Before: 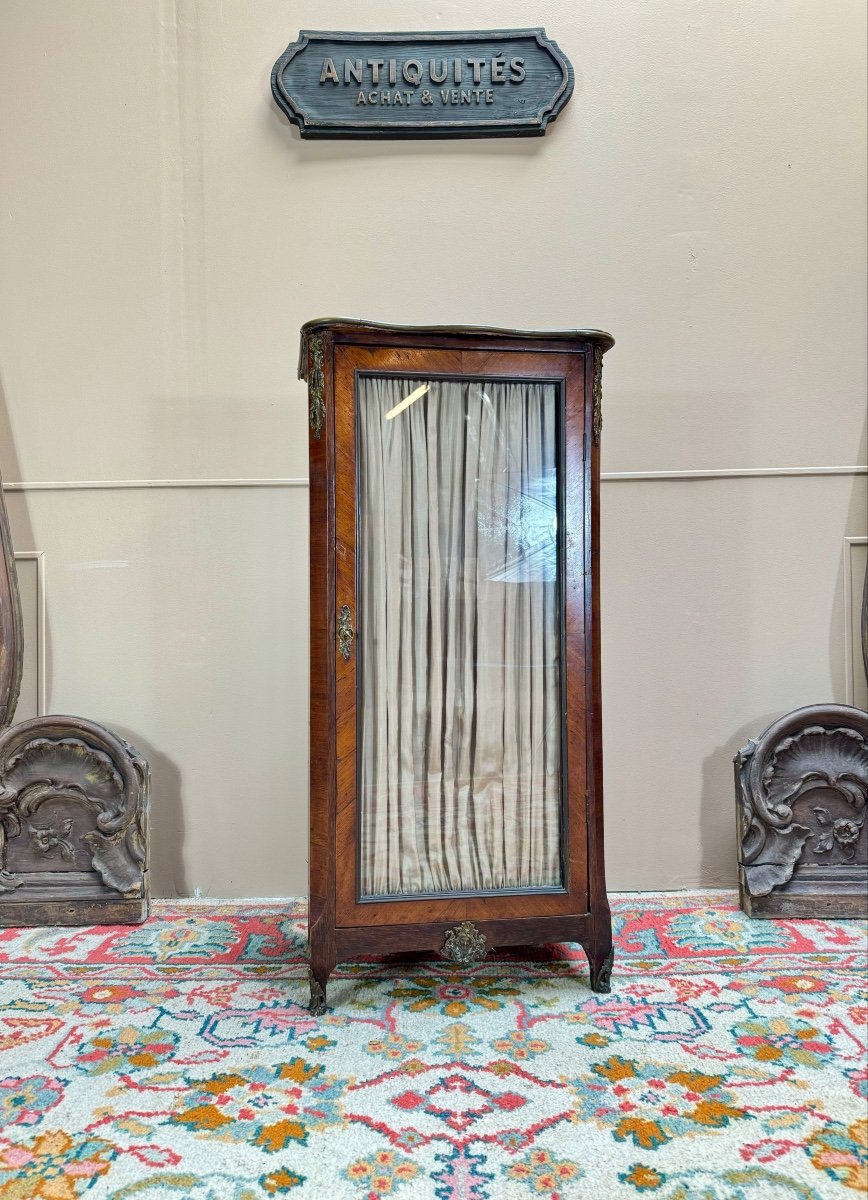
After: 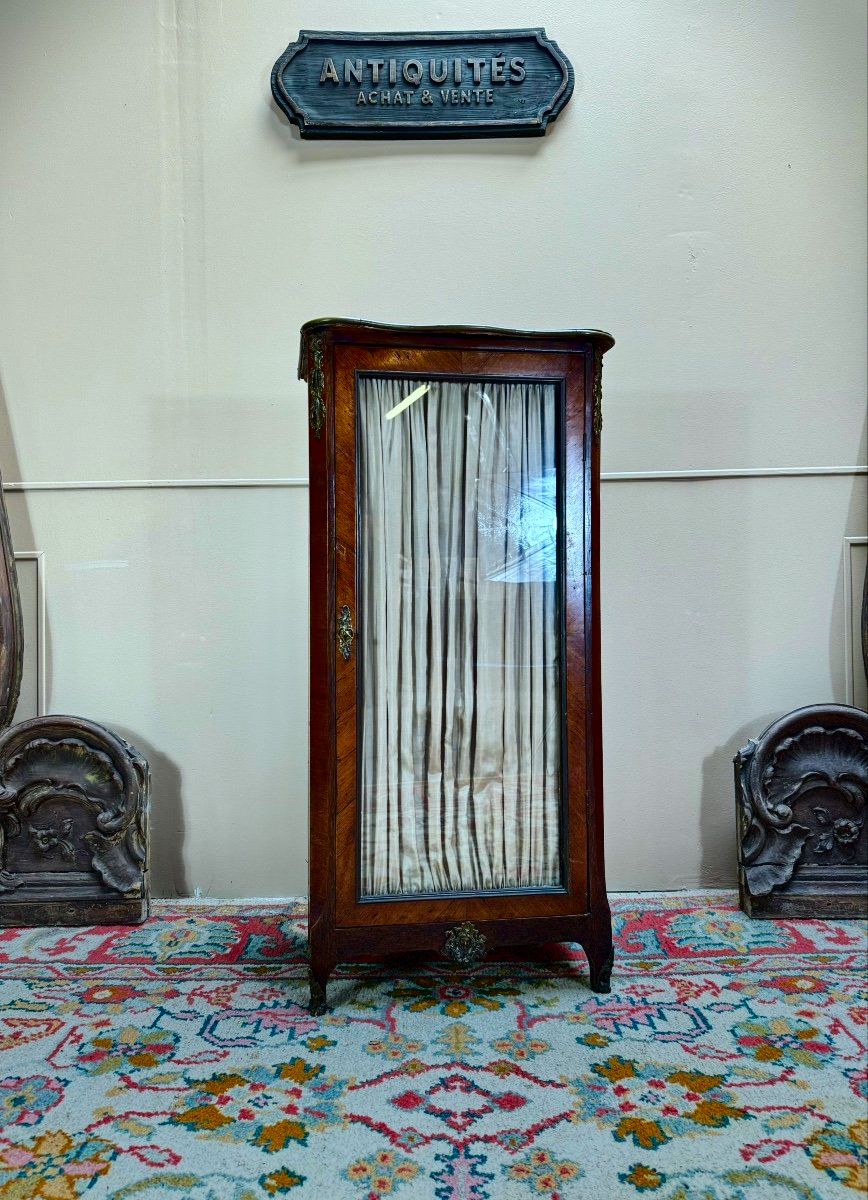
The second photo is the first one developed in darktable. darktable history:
vignetting: fall-off start 68.33%, fall-off radius 30%, saturation 0.042, center (-0.066, -0.311), width/height ratio 0.992, shape 0.85, dithering 8-bit output
white balance: red 0.925, blue 1.046
contrast brightness saturation: contrast 0.22, brightness -0.19, saturation 0.24
